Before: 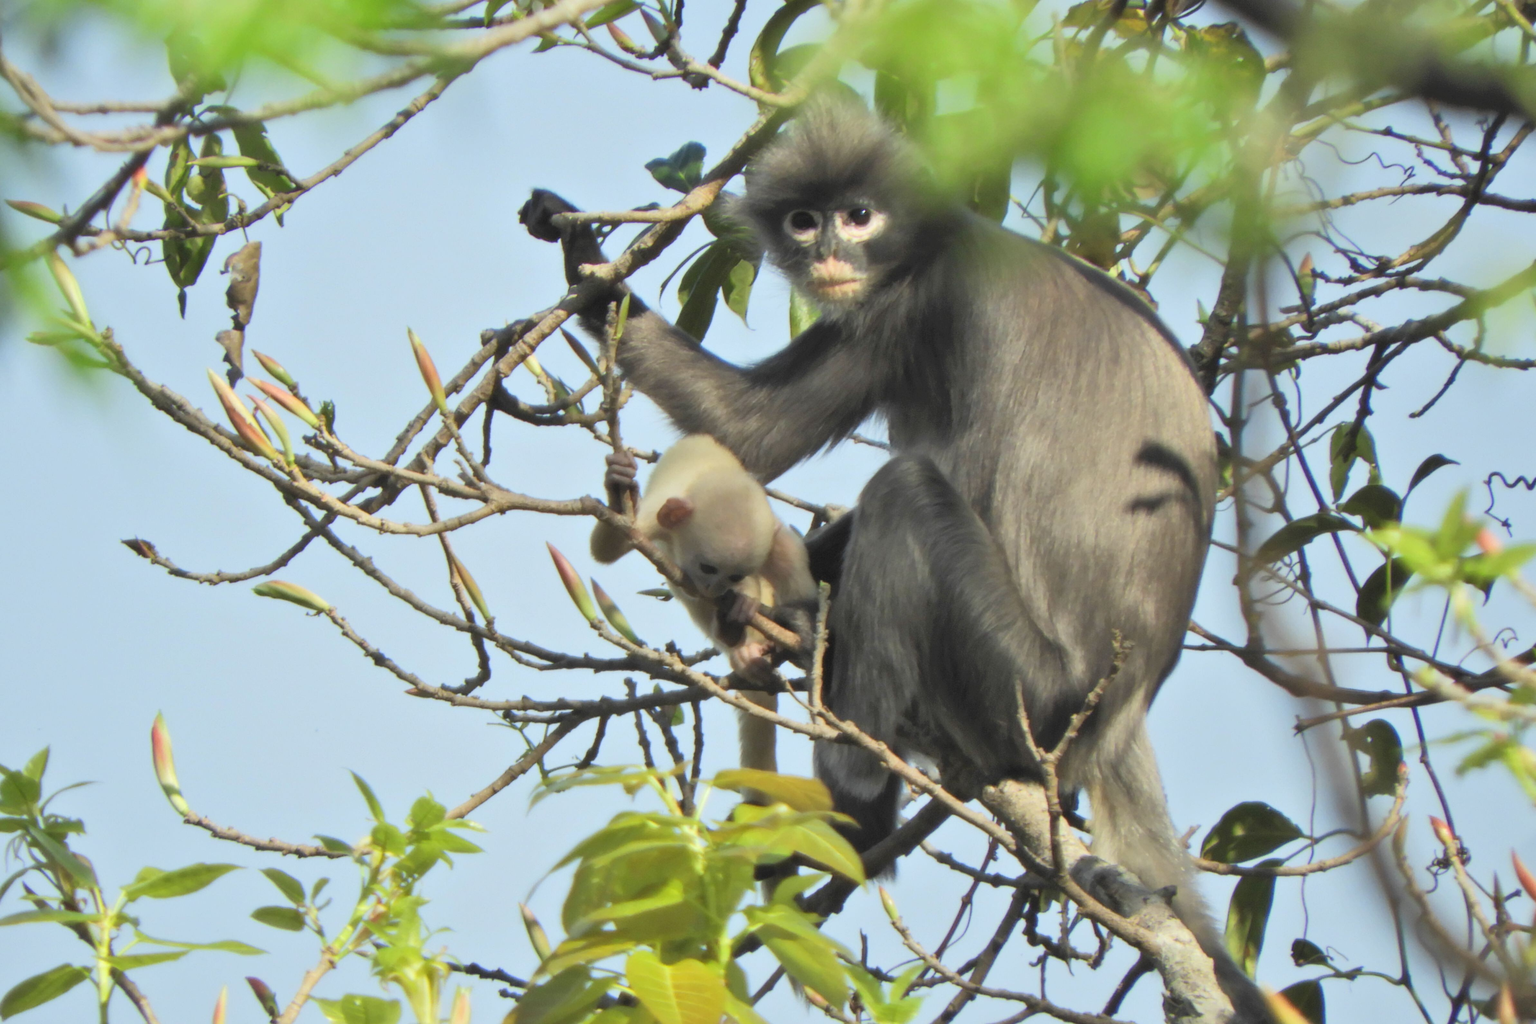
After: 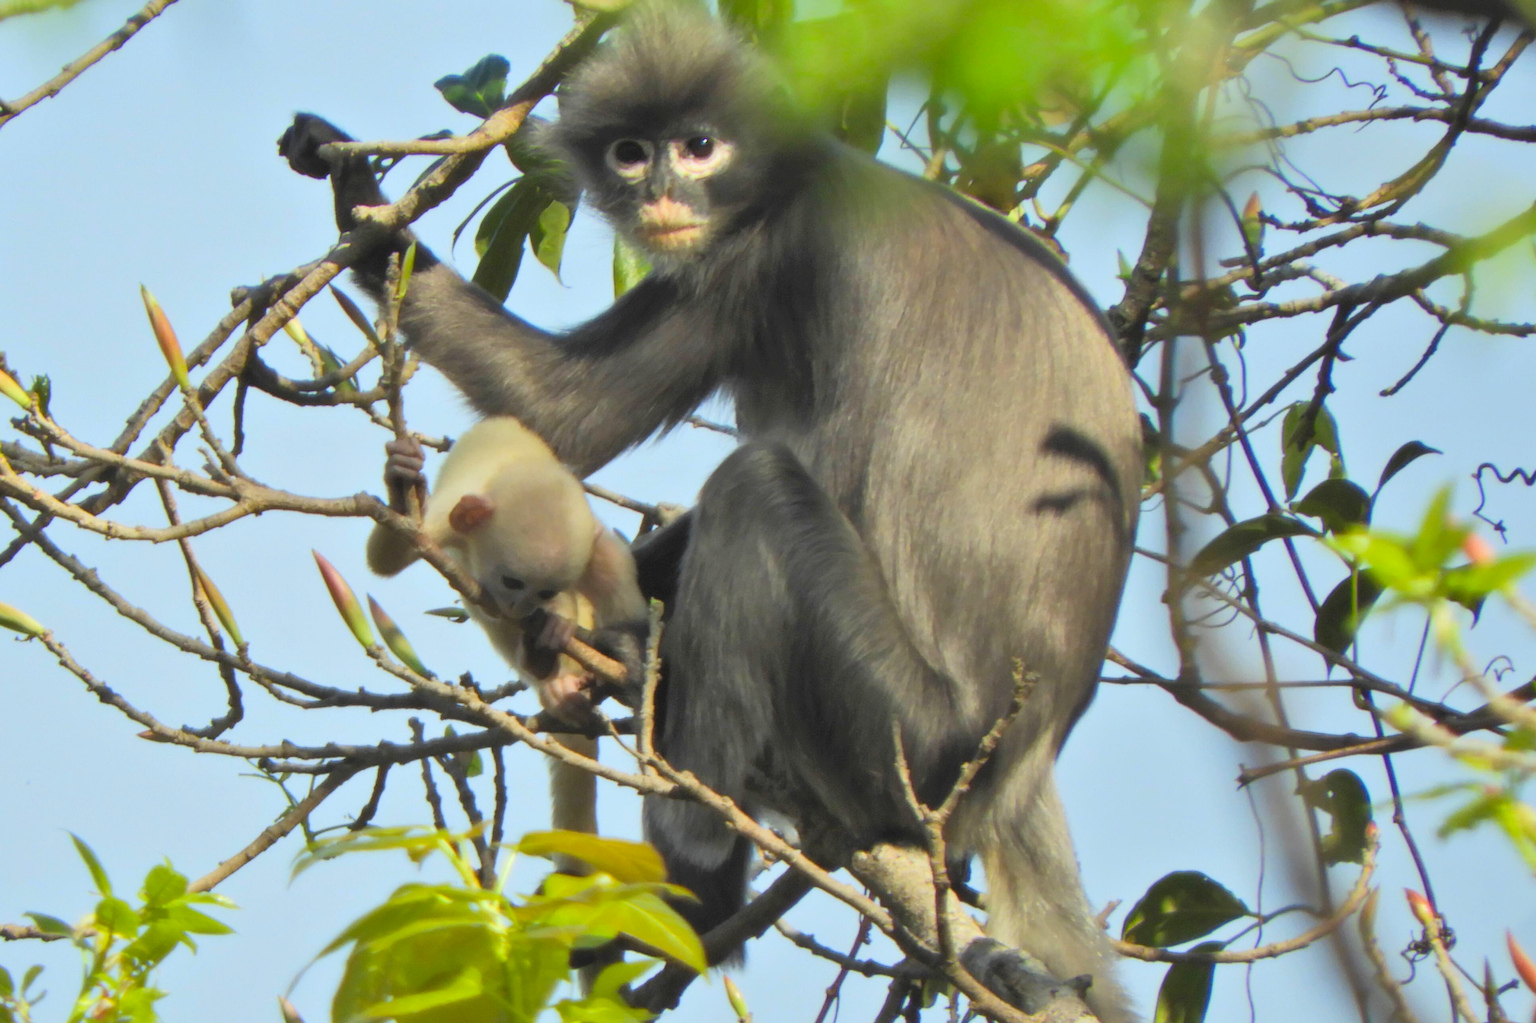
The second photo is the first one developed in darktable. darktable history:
crop: left 19.159%, top 9.58%, bottom 9.58%
color balance rgb: perceptual saturation grading › global saturation 20%, global vibrance 20%
